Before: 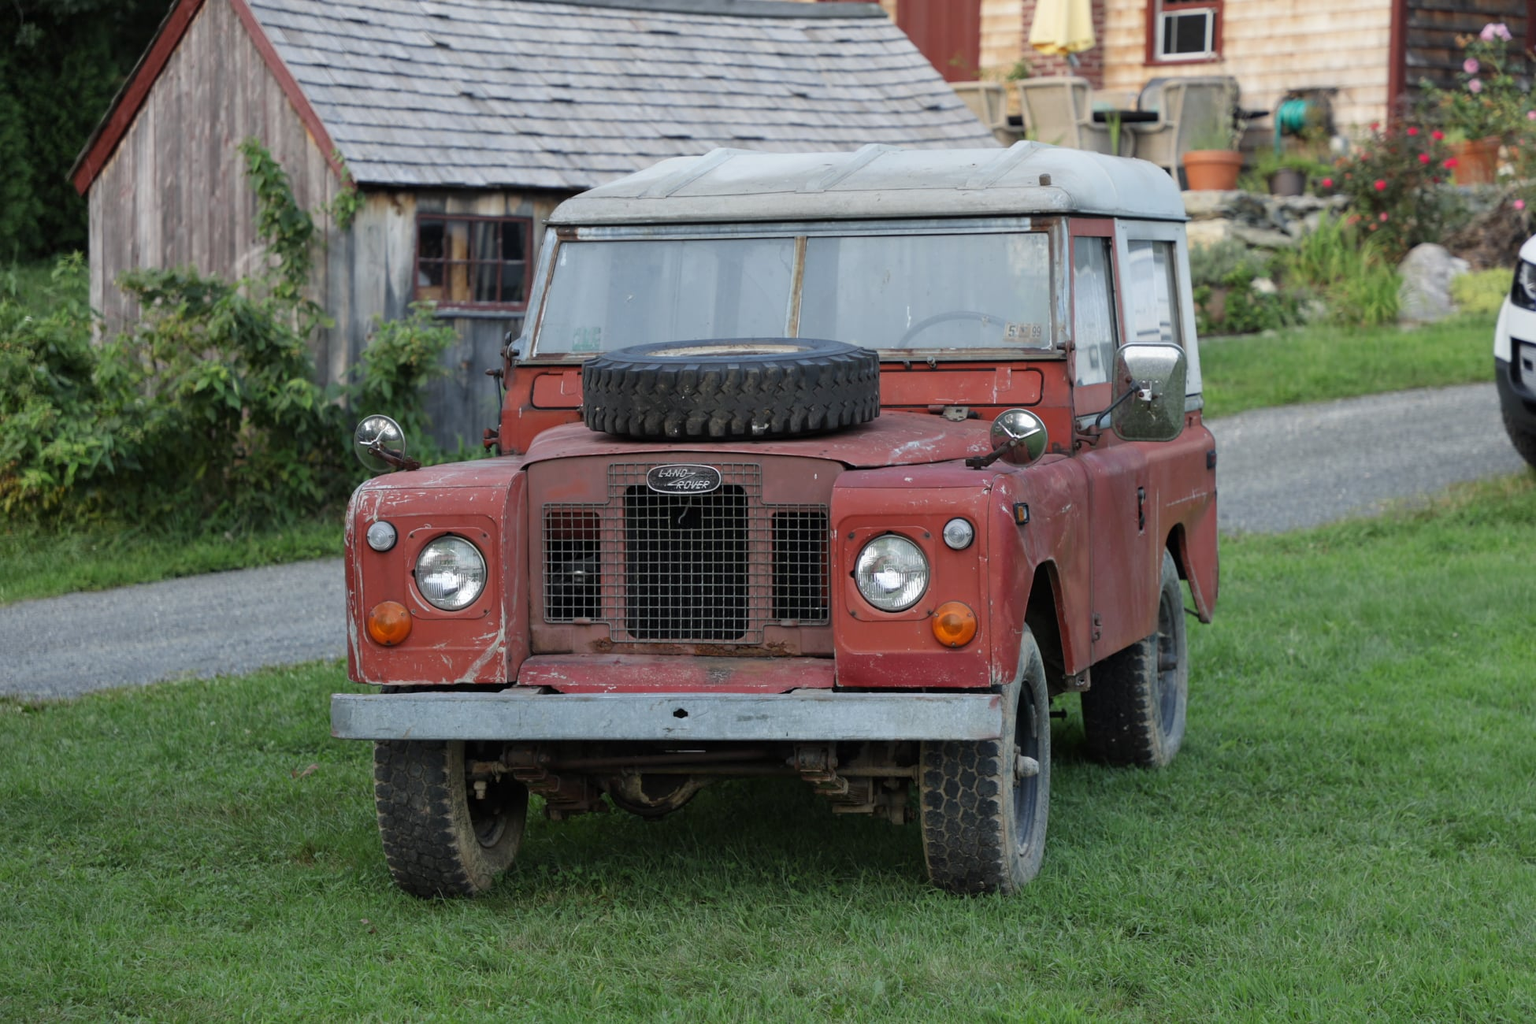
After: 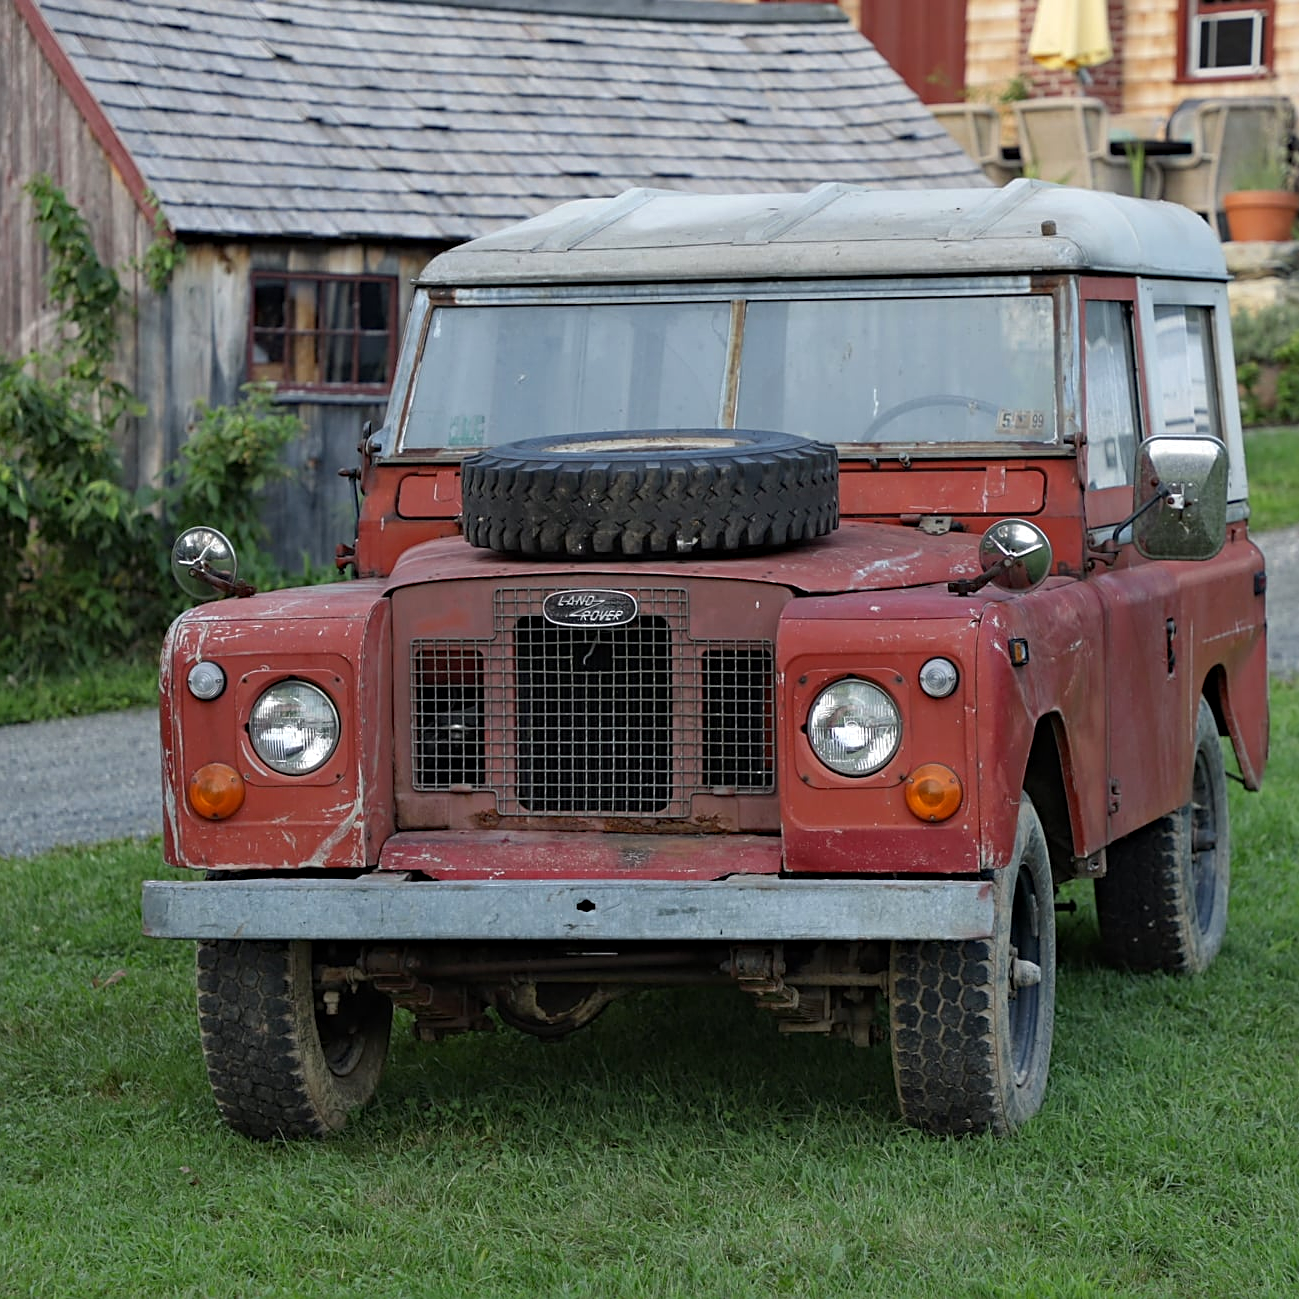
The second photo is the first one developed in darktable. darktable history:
sharpen: on, module defaults
haze removal: compatibility mode true, adaptive false
crop and rotate: left 14.292%, right 19.041%
